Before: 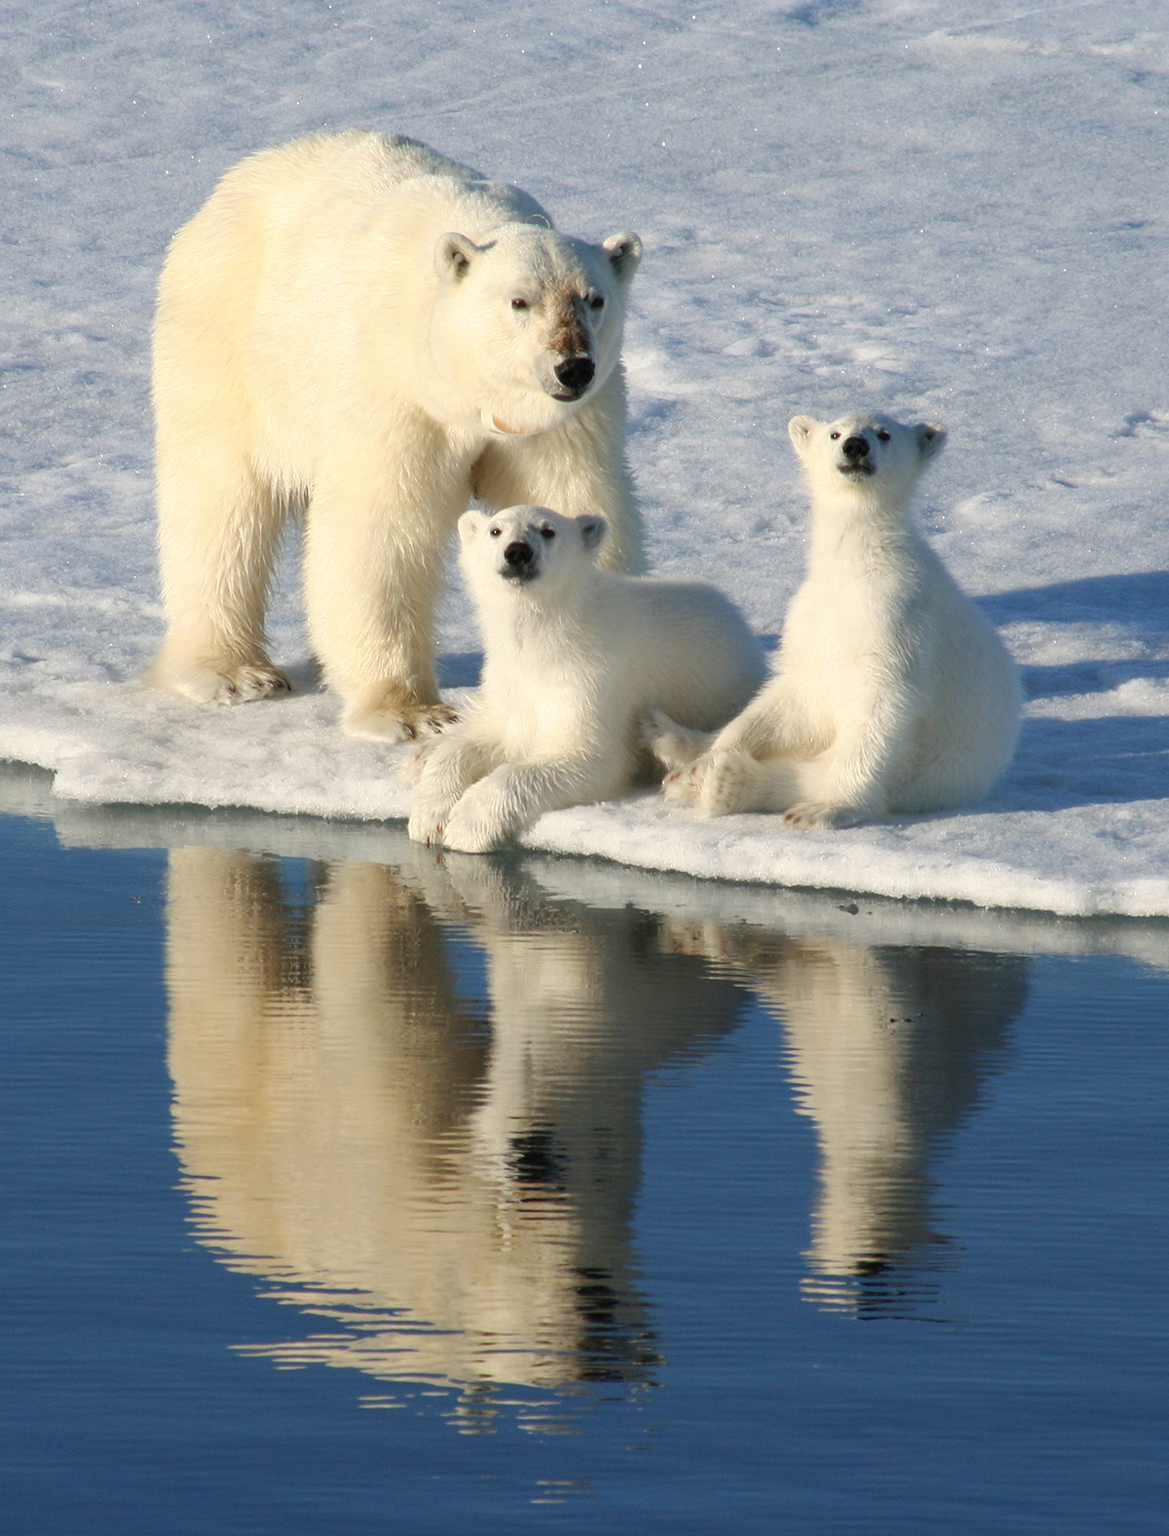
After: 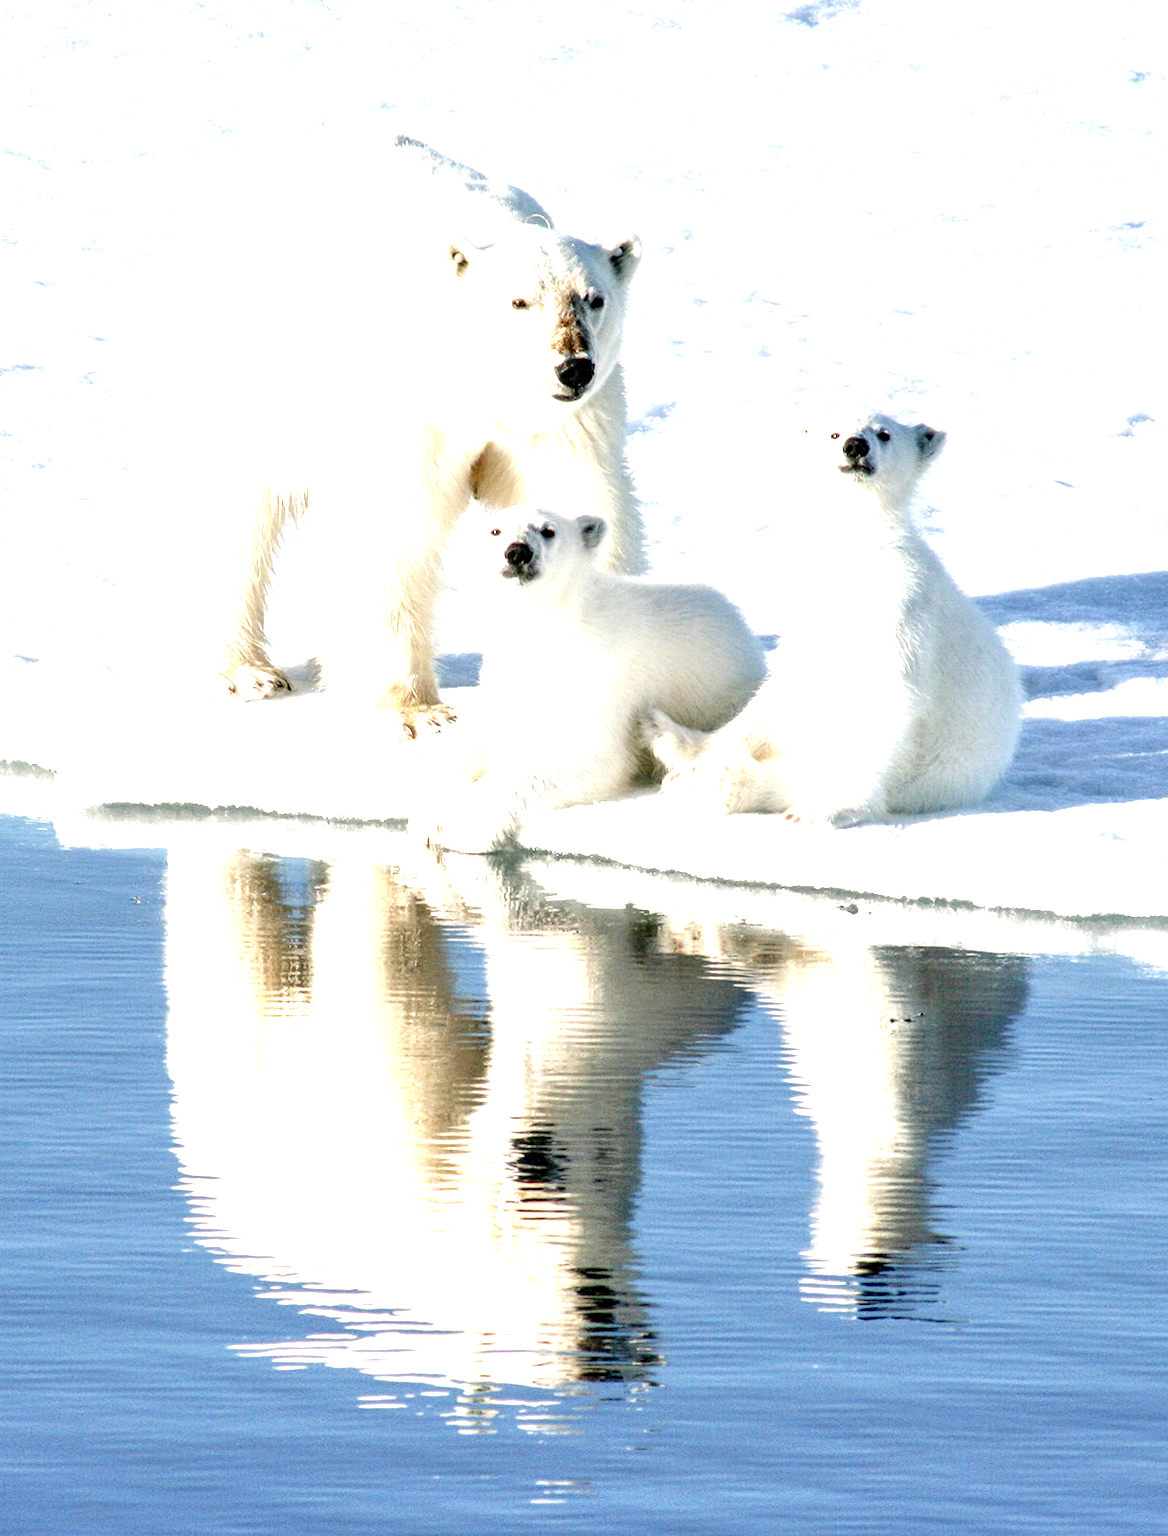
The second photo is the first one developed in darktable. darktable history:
local contrast: highlights 80%, shadows 57%, detail 175%, midtone range 0.602
exposure: black level correction 0.001, exposure 1.822 EV, compensate exposure bias true, compensate highlight preservation false
rotate and perspective: automatic cropping original format, crop left 0, crop top 0
tone curve: curves: ch0 [(0, 0) (0.003, 0.112) (0.011, 0.115) (0.025, 0.111) (0.044, 0.114) (0.069, 0.126) (0.1, 0.144) (0.136, 0.164) (0.177, 0.196) (0.224, 0.249) (0.277, 0.316) (0.335, 0.401) (0.399, 0.487) (0.468, 0.571) (0.543, 0.647) (0.623, 0.728) (0.709, 0.795) (0.801, 0.866) (0.898, 0.933) (1, 1)], preserve colors none
